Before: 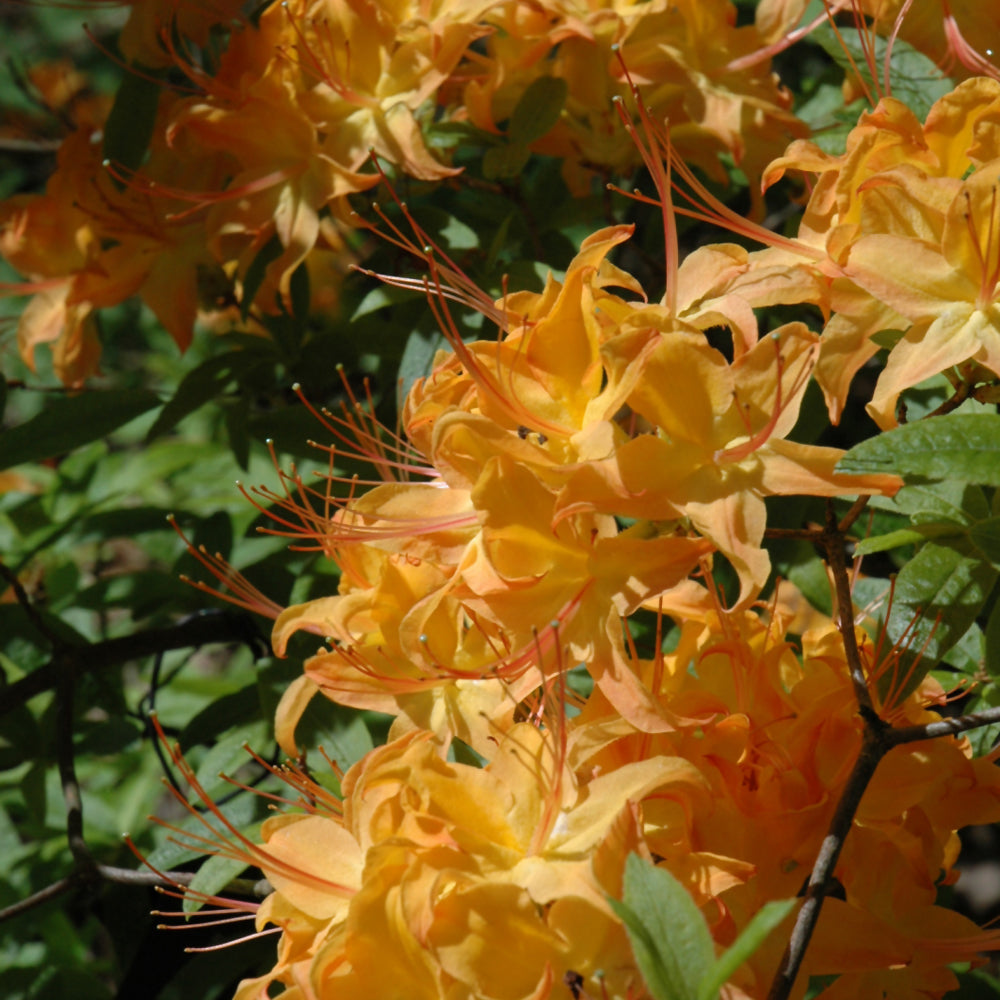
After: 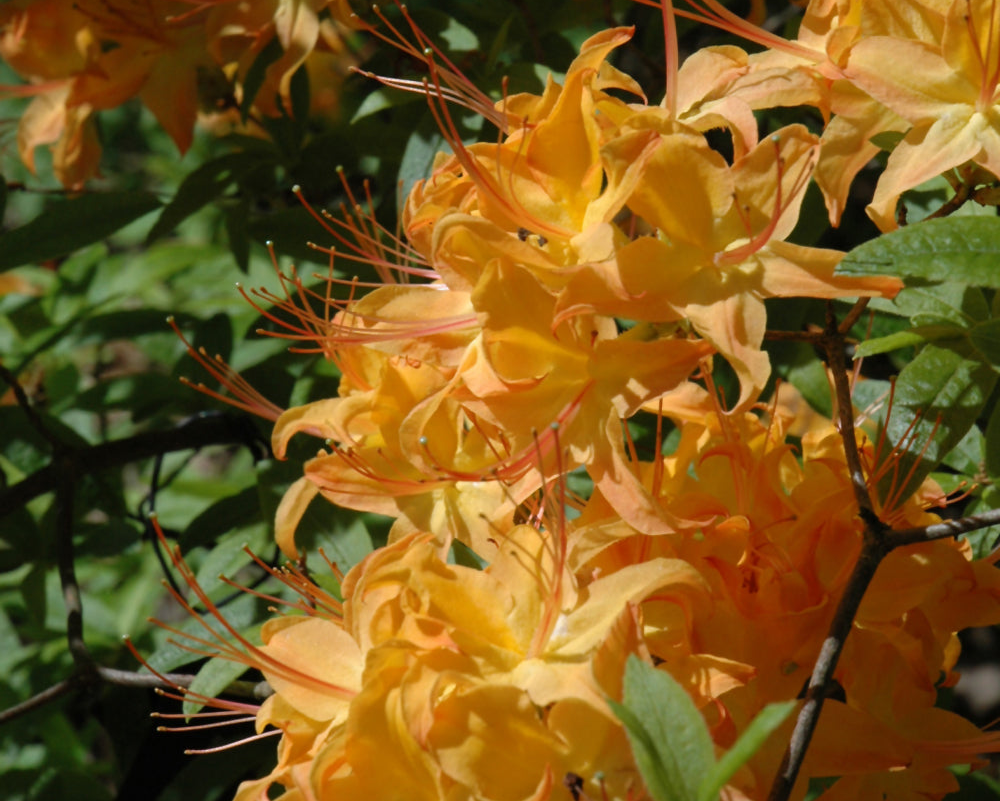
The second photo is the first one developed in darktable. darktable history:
crop and rotate: top 19.857%
